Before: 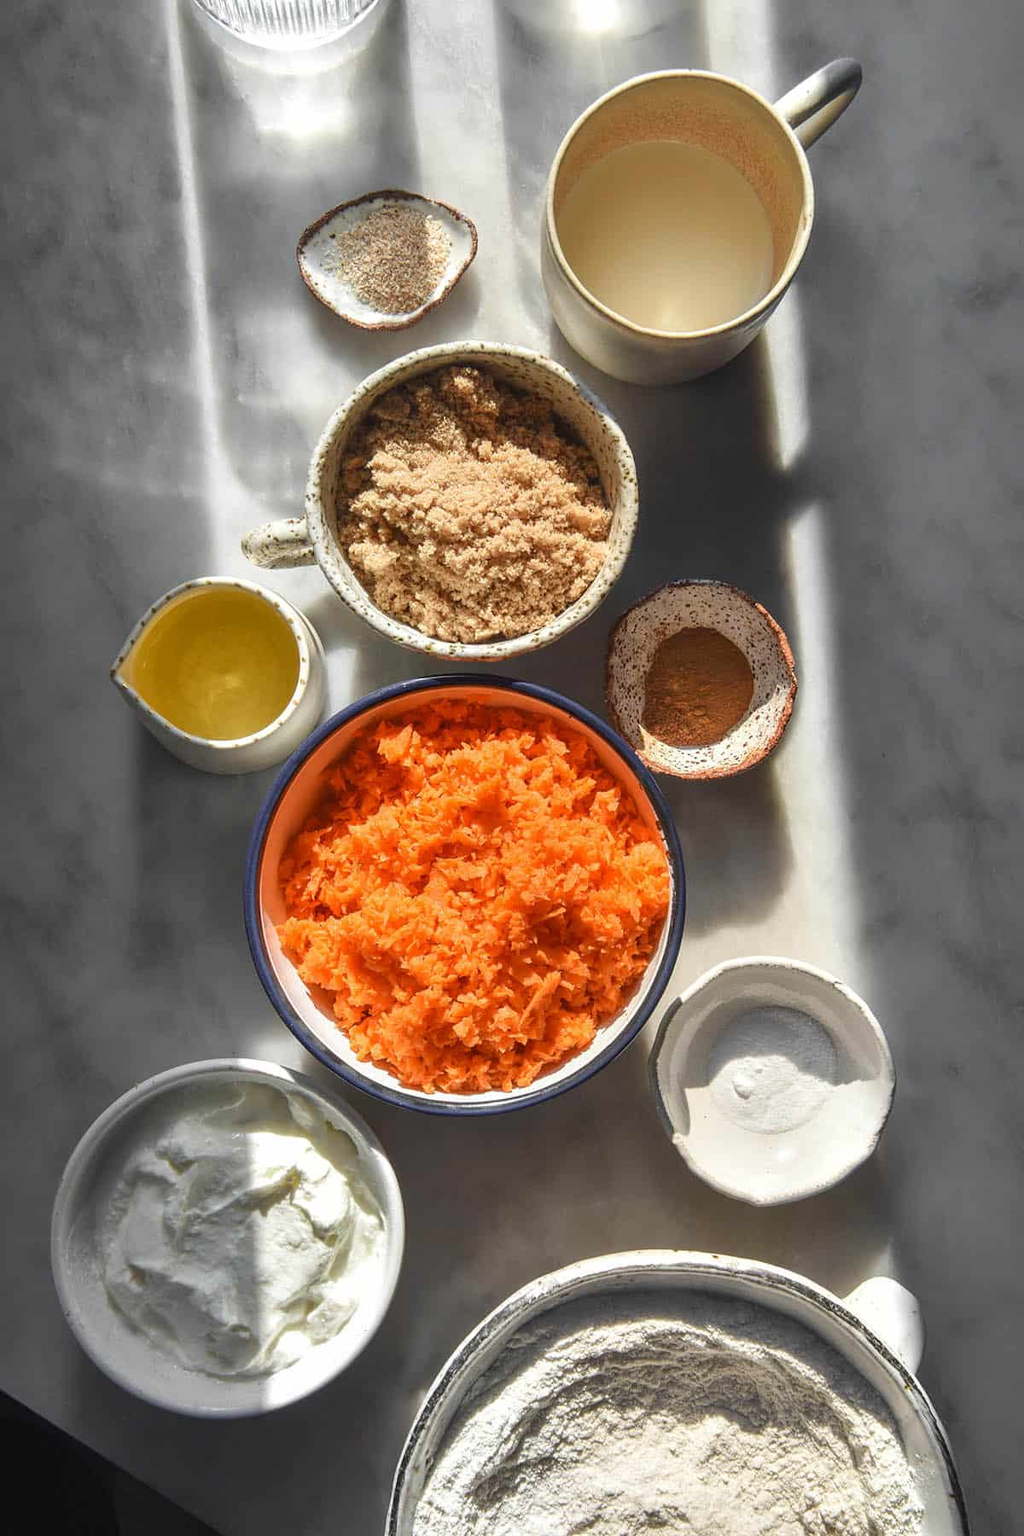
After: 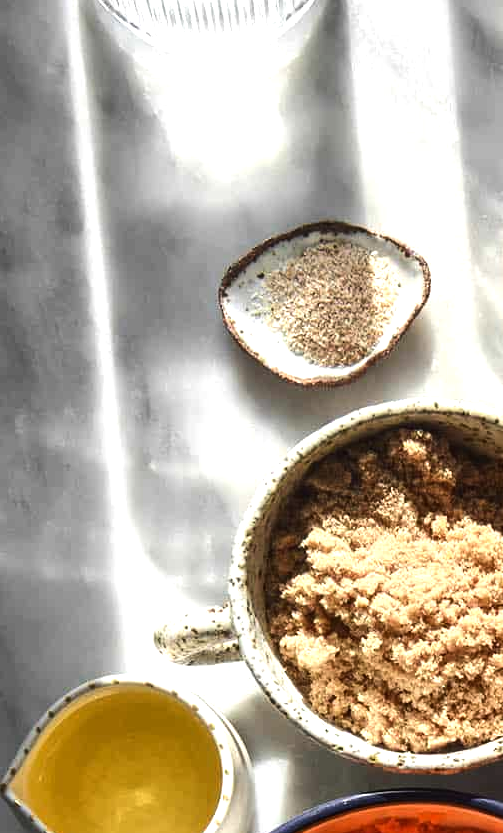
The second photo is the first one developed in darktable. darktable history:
tone equalizer: -8 EV -0.75 EV, -7 EV -0.7 EV, -6 EV -0.6 EV, -5 EV -0.4 EV, -3 EV 0.4 EV, -2 EV 0.6 EV, -1 EV 0.7 EV, +0 EV 0.75 EV, edges refinement/feathering 500, mask exposure compensation -1.57 EV, preserve details no
crop and rotate: left 10.817%, top 0.062%, right 47.194%, bottom 53.626%
